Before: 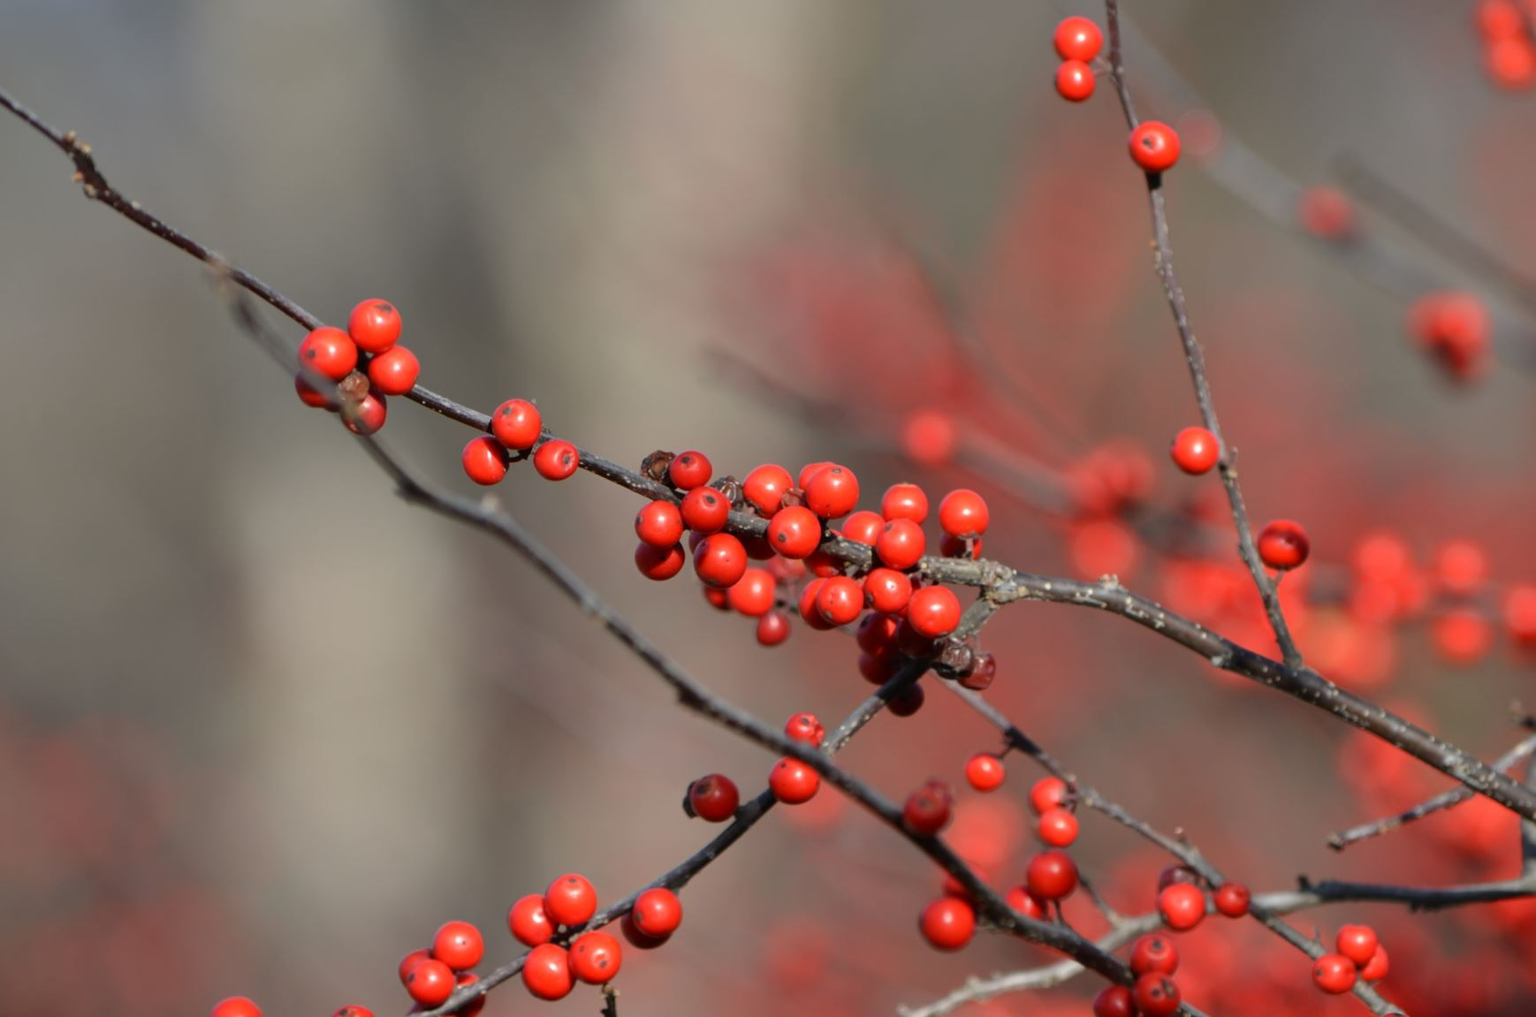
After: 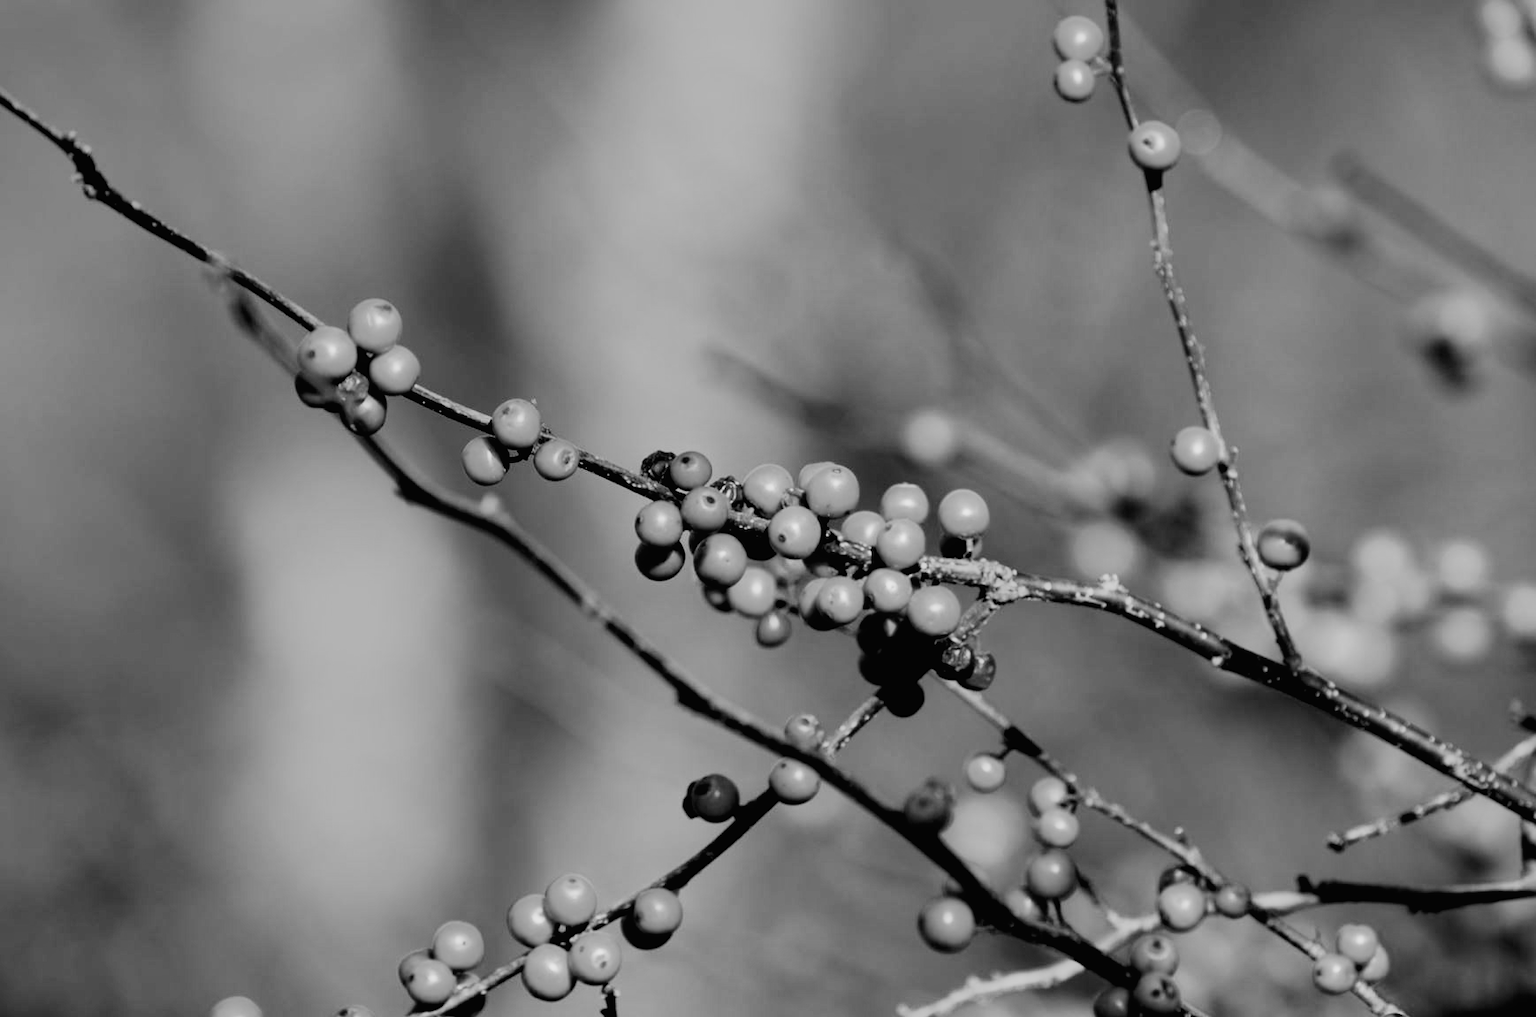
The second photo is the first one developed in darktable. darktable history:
monochrome: a 79.32, b 81.83, size 1.1
tone equalizer: -8 EV -0.75 EV, -7 EV -0.7 EV, -6 EV -0.6 EV, -5 EV -0.4 EV, -3 EV 0.4 EV, -2 EV 0.6 EV, -1 EV 0.7 EV, +0 EV 0.75 EV, edges refinement/feathering 500, mask exposure compensation -1.57 EV, preserve details no
filmic rgb: black relative exposure -5 EV, hardness 2.88, contrast 1.3
tone curve: curves: ch0 [(0, 0.013) (0.054, 0.018) (0.205, 0.191) (0.289, 0.292) (0.39, 0.424) (0.493, 0.551) (0.647, 0.752) (0.778, 0.895) (1, 0.998)]; ch1 [(0, 0) (0.385, 0.343) (0.439, 0.415) (0.494, 0.495) (0.501, 0.501) (0.51, 0.509) (0.54, 0.546) (0.586, 0.606) (0.66, 0.701) (0.783, 0.804) (1, 1)]; ch2 [(0, 0) (0.32, 0.281) (0.403, 0.399) (0.441, 0.428) (0.47, 0.469) (0.498, 0.496) (0.524, 0.538) (0.566, 0.579) (0.633, 0.665) (0.7, 0.711) (1, 1)], color space Lab, independent channels, preserve colors none
